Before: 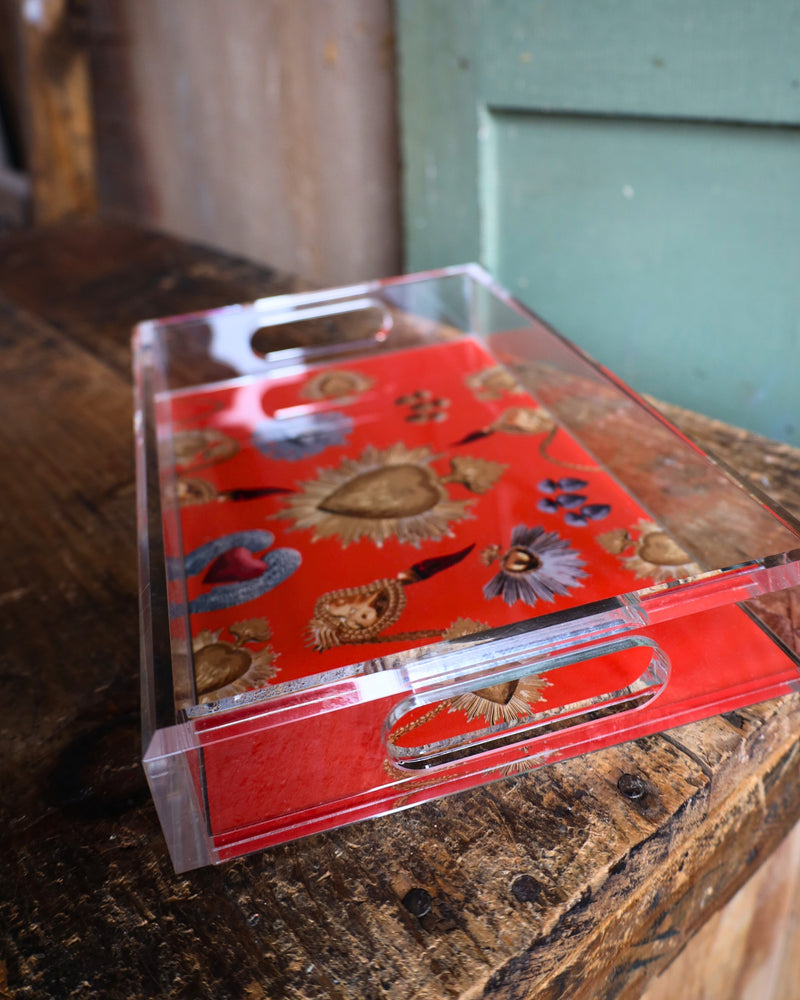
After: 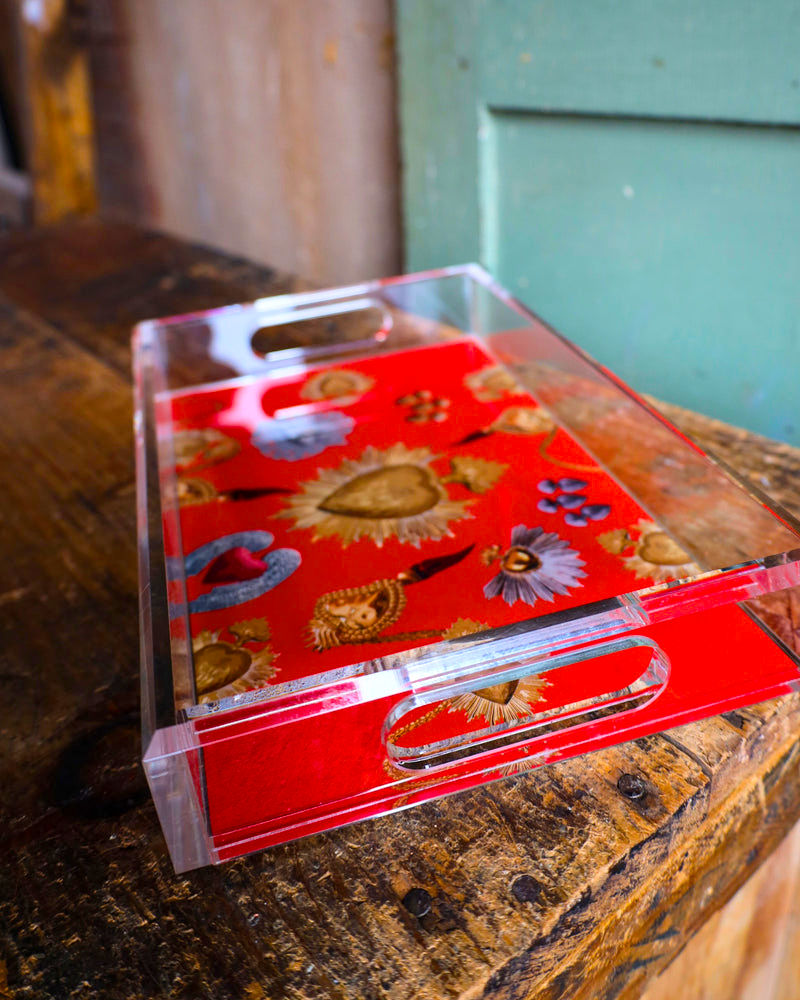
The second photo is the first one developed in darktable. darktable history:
color balance rgb: linear chroma grading › global chroma 14.6%, perceptual saturation grading › global saturation 29.801%, perceptual brilliance grading › mid-tones 9.905%, perceptual brilliance grading › shadows 15.403%
local contrast: highlights 100%, shadows 102%, detail 119%, midtone range 0.2
